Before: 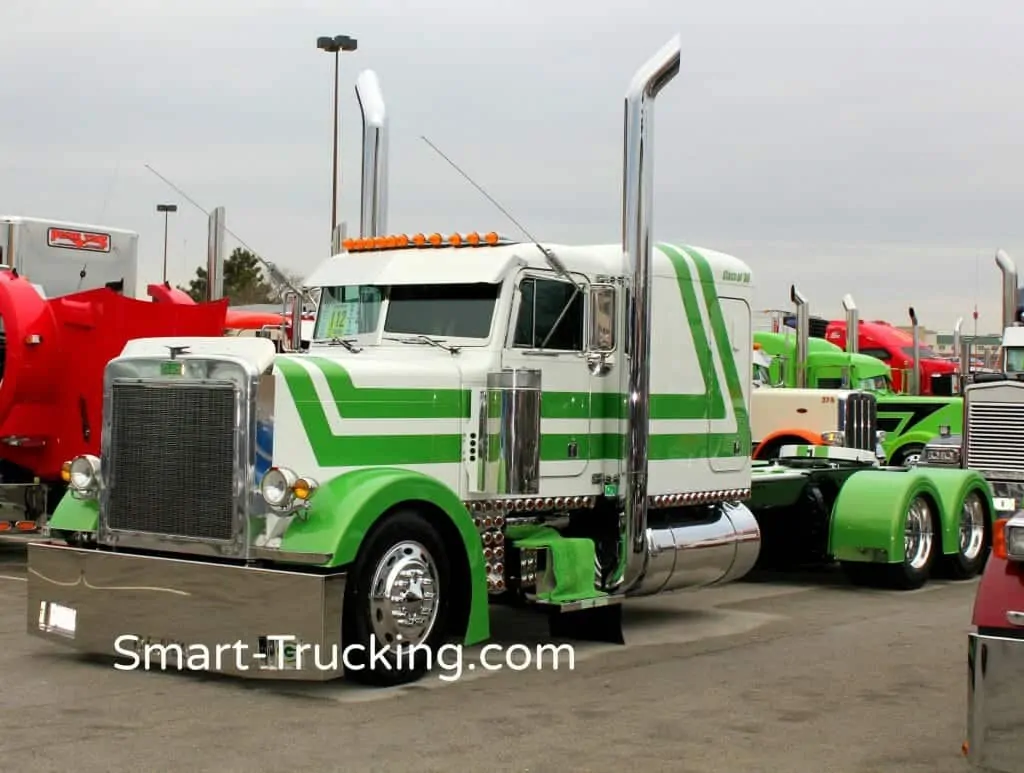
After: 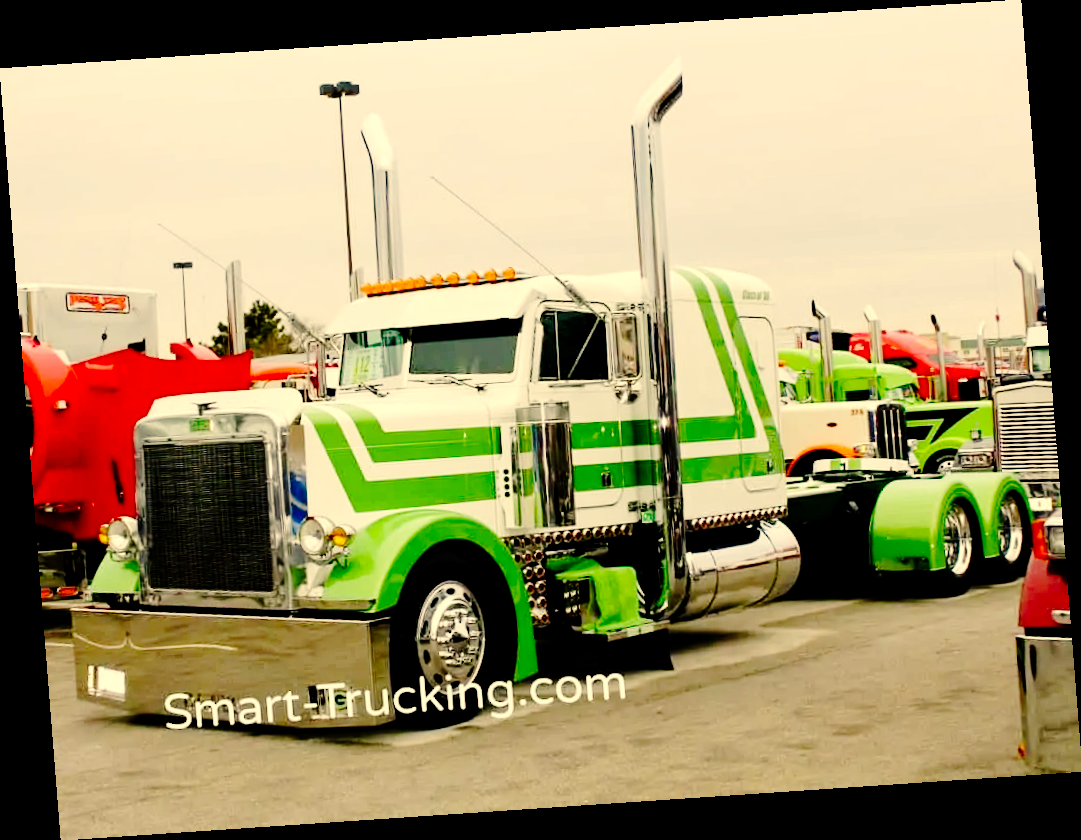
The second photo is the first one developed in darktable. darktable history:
rotate and perspective: rotation -4.2°, shear 0.006, automatic cropping off
contrast brightness saturation: saturation -0.05
local contrast: highlights 100%, shadows 100%, detail 120%, midtone range 0.2
base curve: curves: ch0 [(0, 0) (0.036, 0.01) (0.123, 0.254) (0.258, 0.504) (0.507, 0.748) (1, 1)], preserve colors none
color correction: highlights a* 2.72, highlights b* 22.8
